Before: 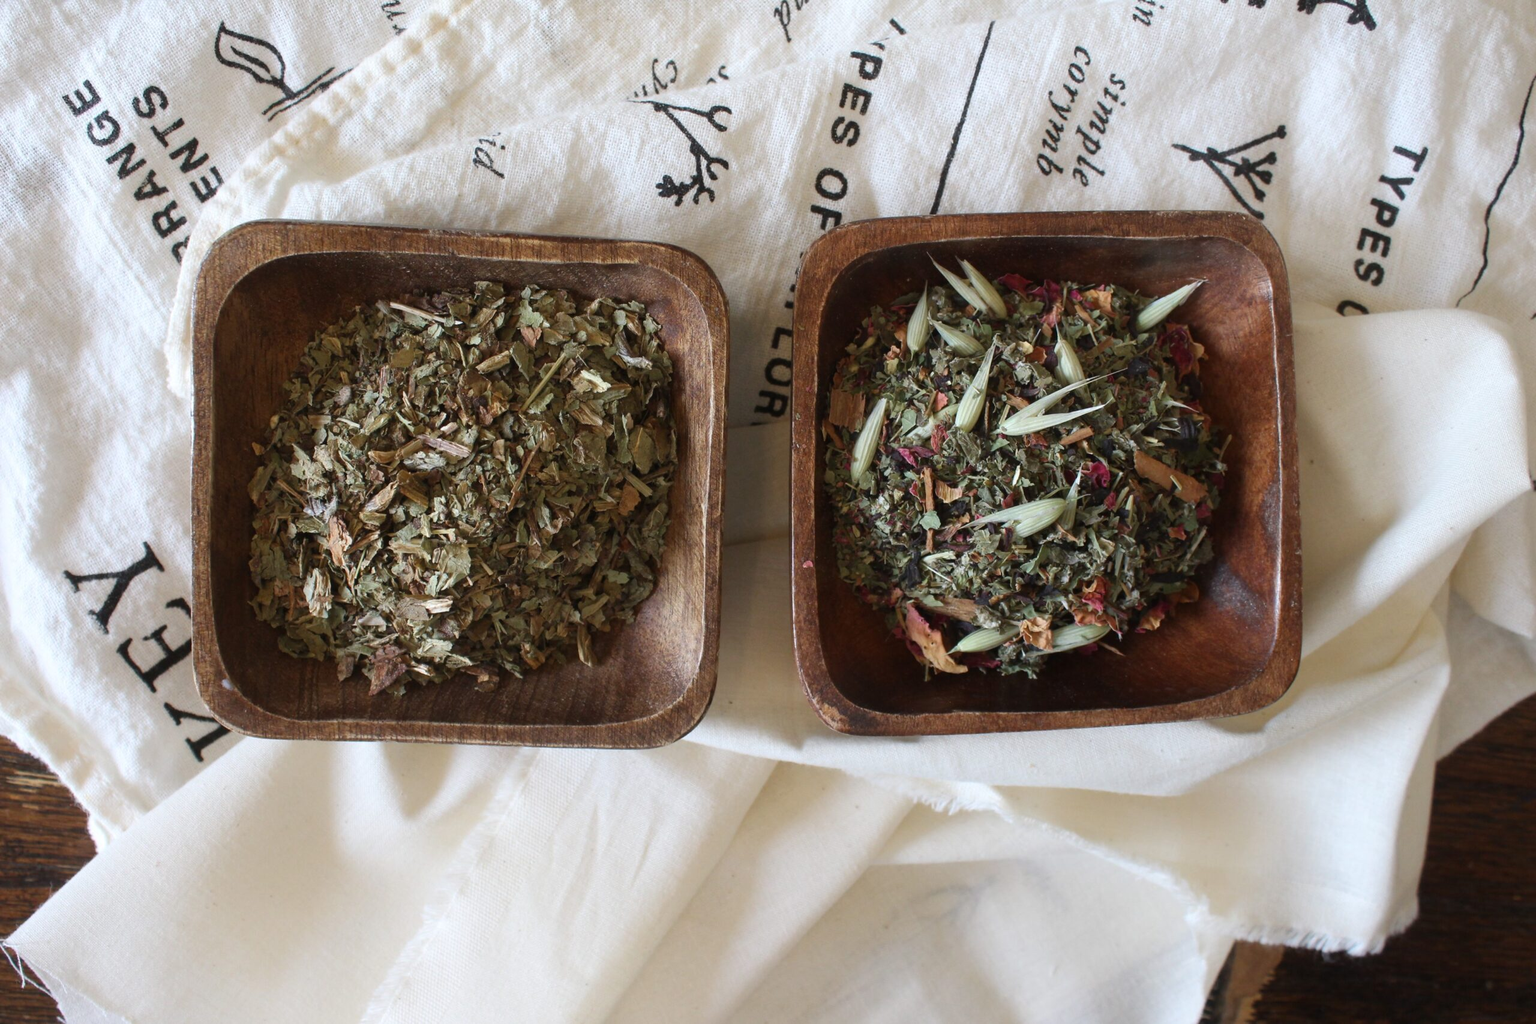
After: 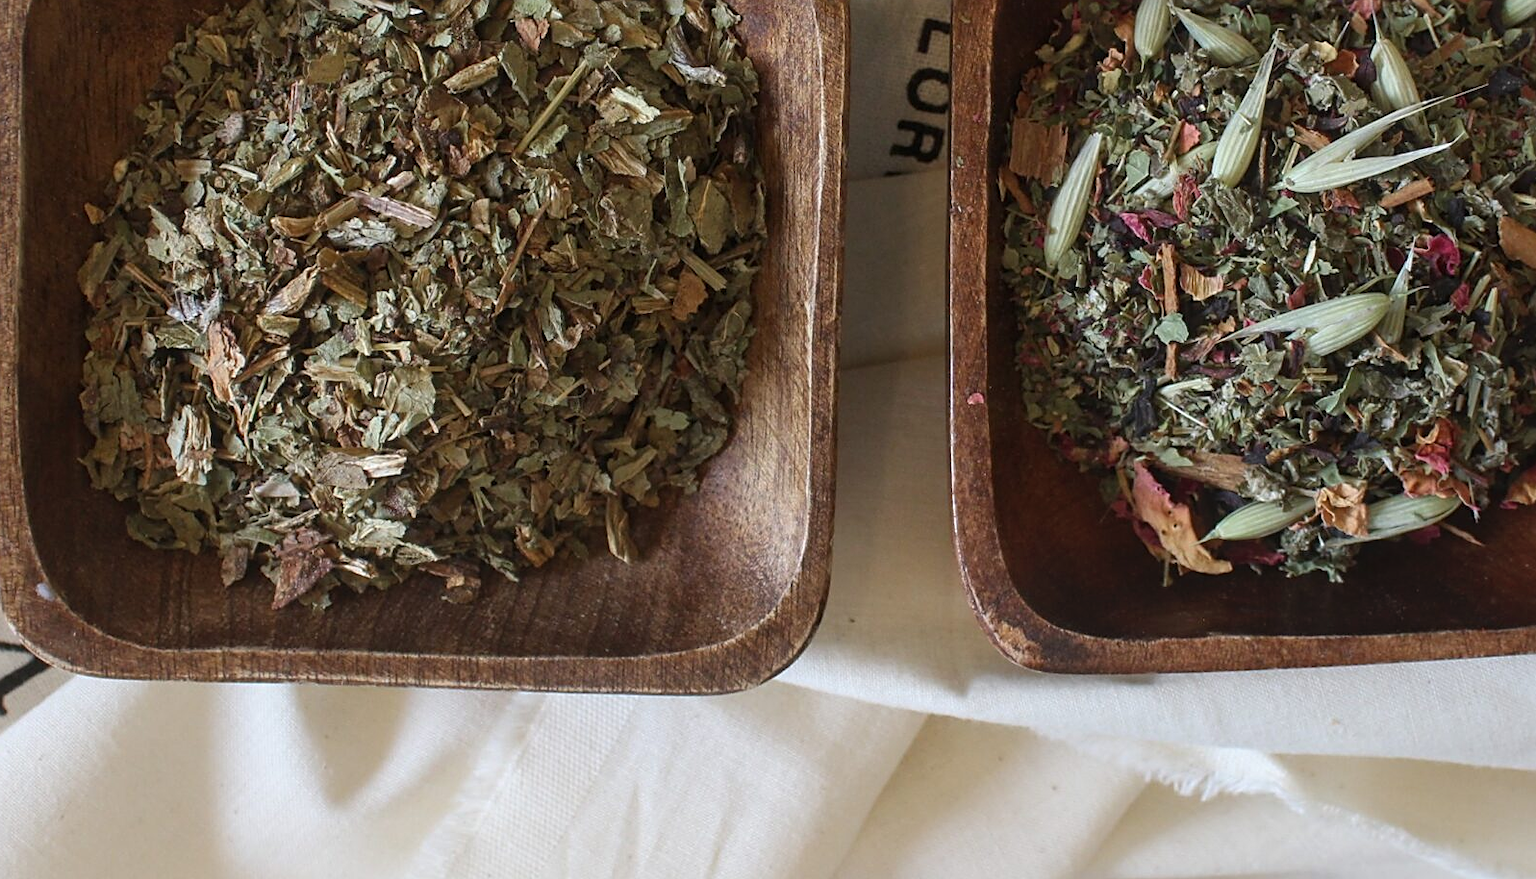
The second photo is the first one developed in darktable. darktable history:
crop: left 12.988%, top 30.825%, right 24.618%, bottom 15.573%
local contrast: detail 110%
sharpen: on, module defaults
